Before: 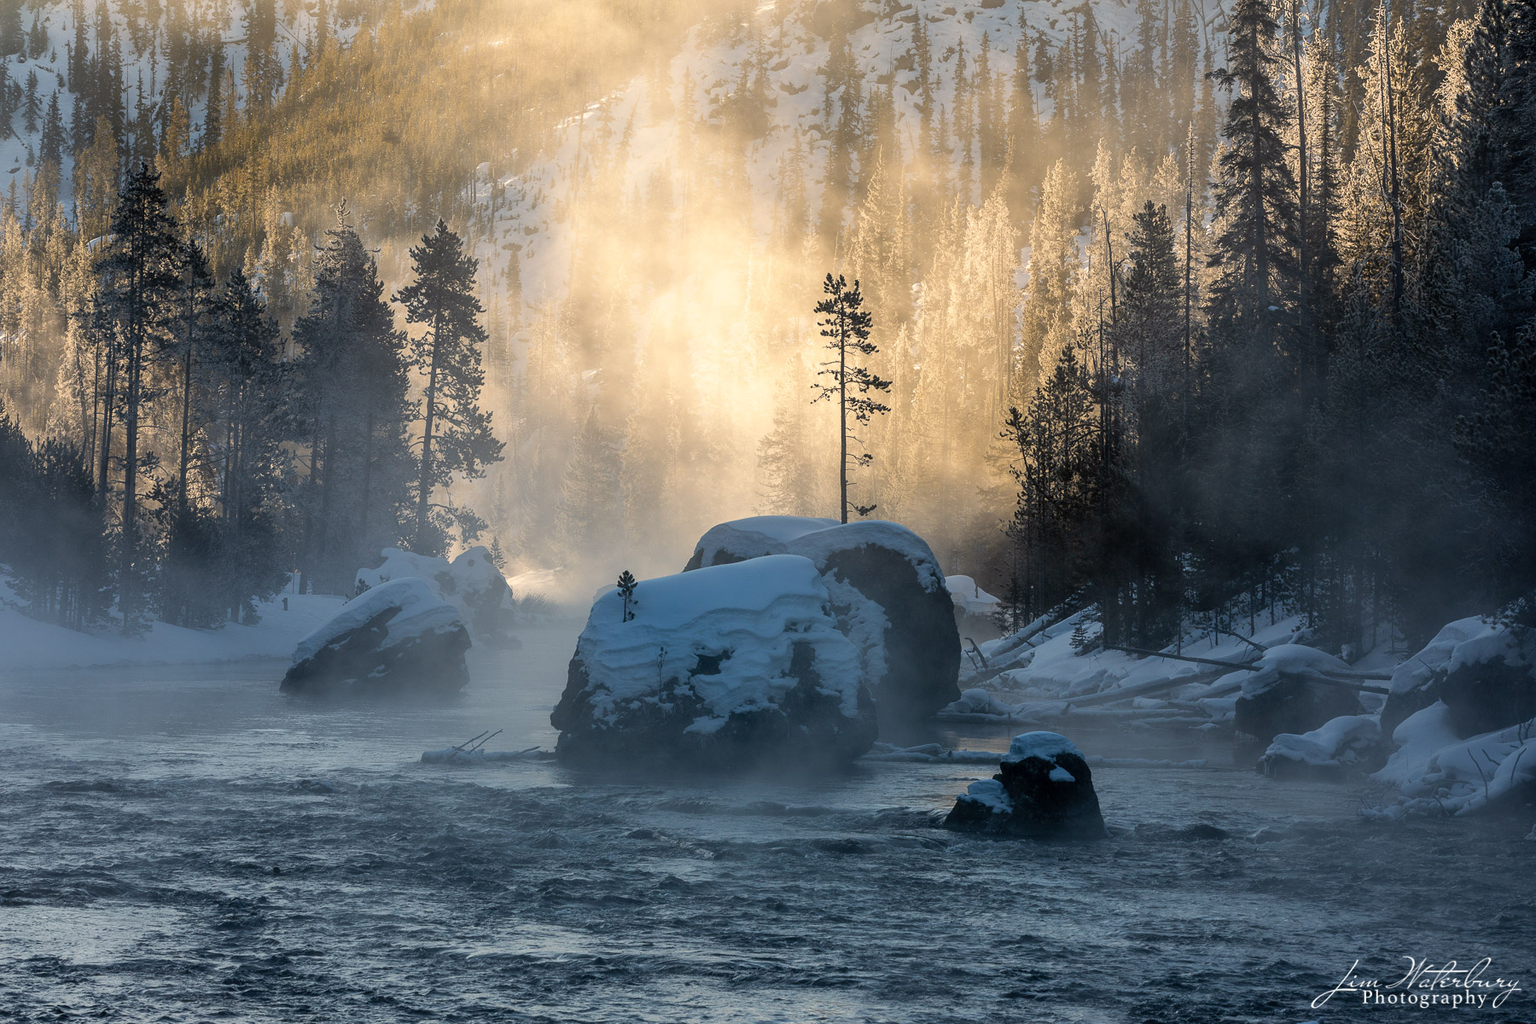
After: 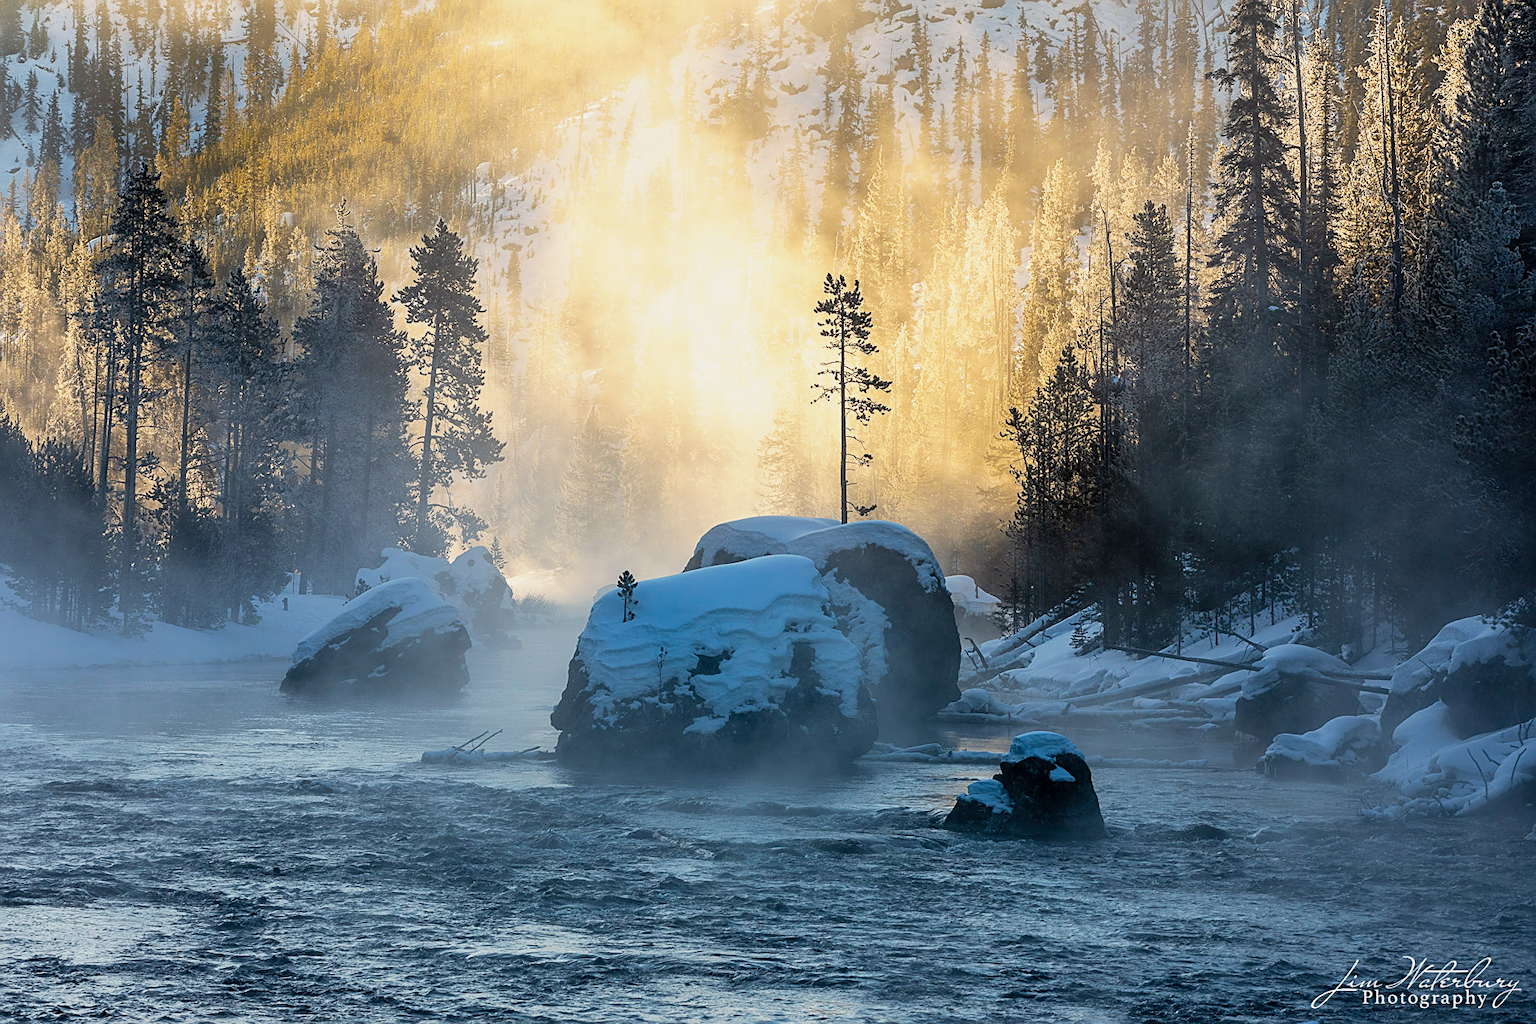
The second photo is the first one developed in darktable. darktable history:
sharpen: on, module defaults
color balance rgb: perceptual saturation grading › global saturation 20%, global vibrance 20%
base curve: curves: ch0 [(0, 0) (0.088, 0.125) (0.176, 0.251) (0.354, 0.501) (0.613, 0.749) (1, 0.877)], preserve colors none
